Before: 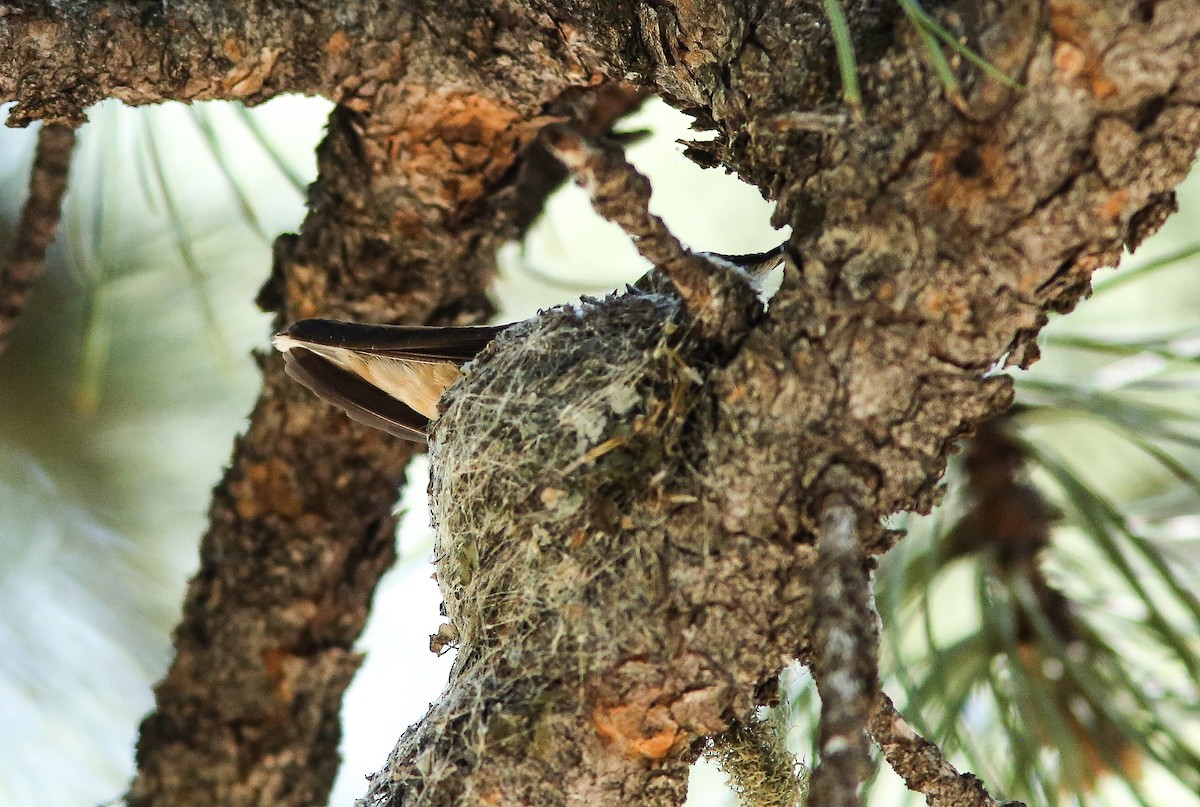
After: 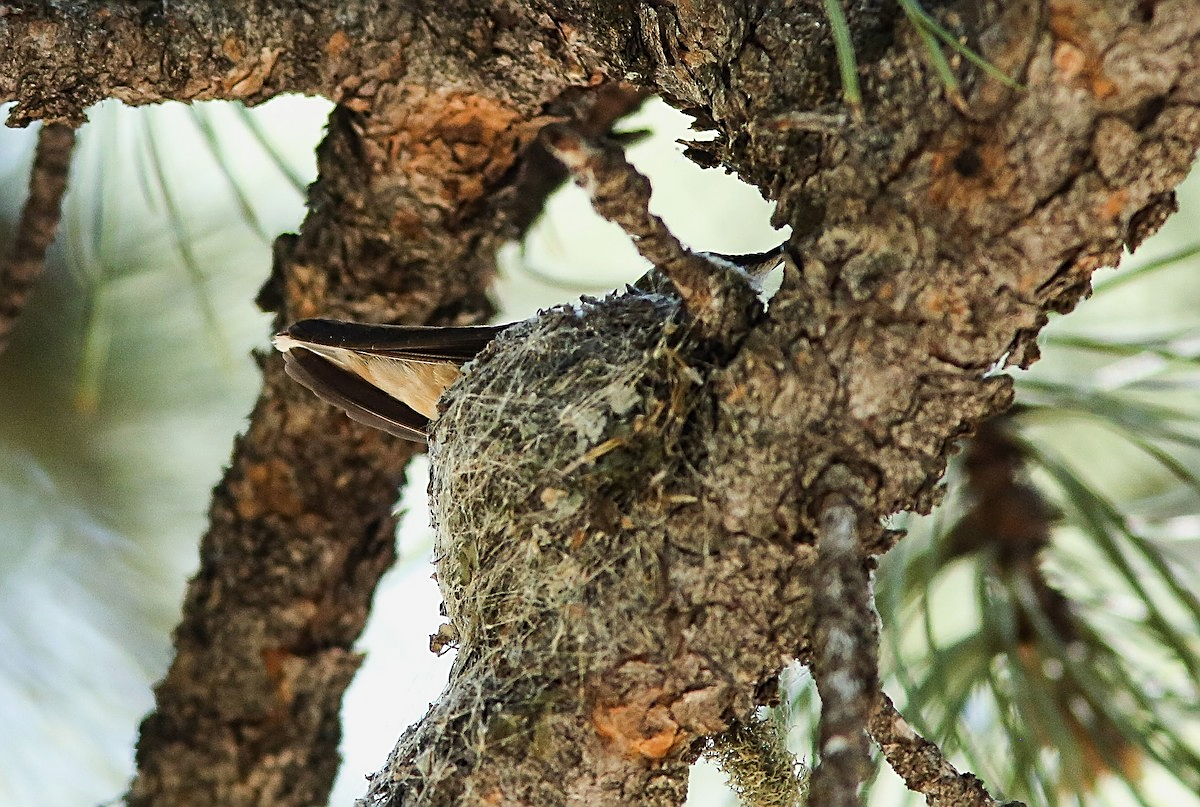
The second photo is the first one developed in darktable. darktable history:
sharpen: on, module defaults
exposure: exposure -0.151 EV, compensate highlight preservation false
